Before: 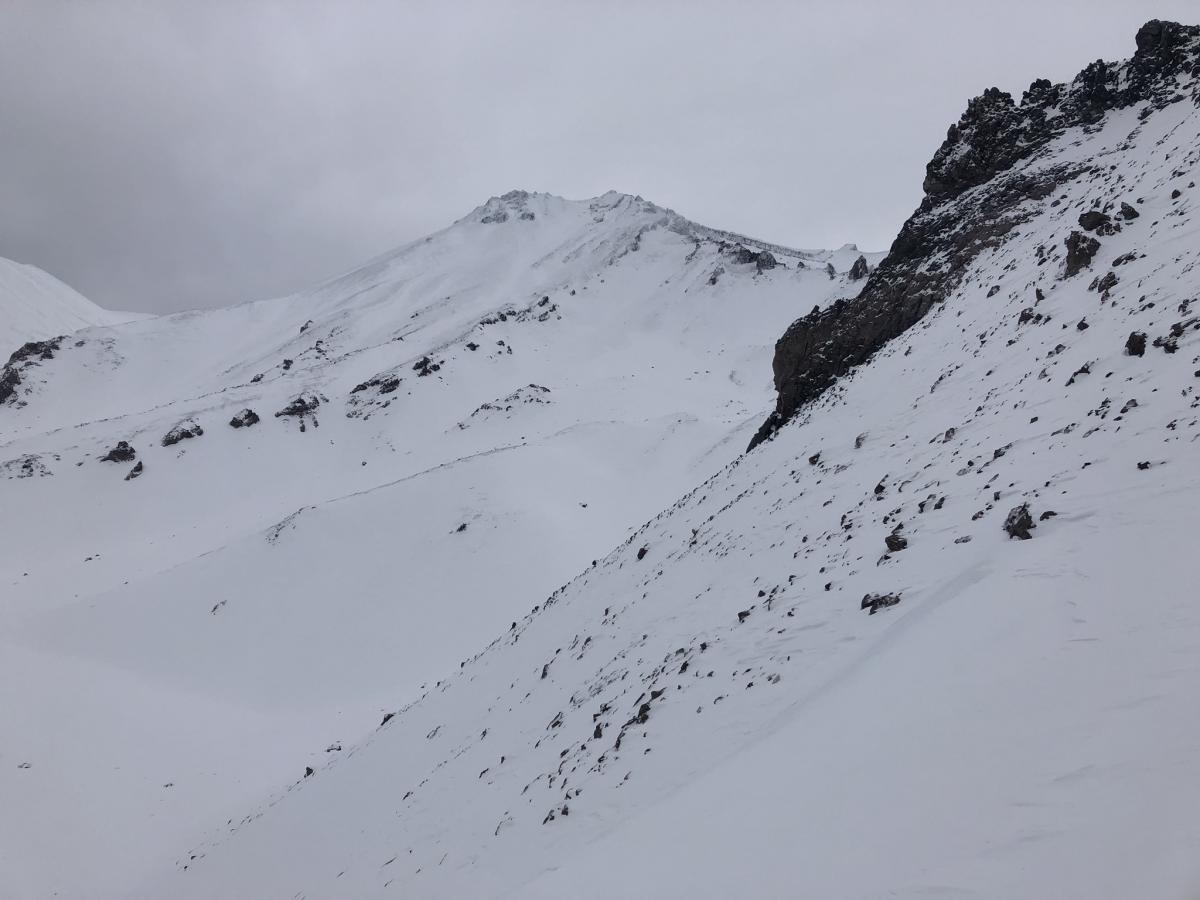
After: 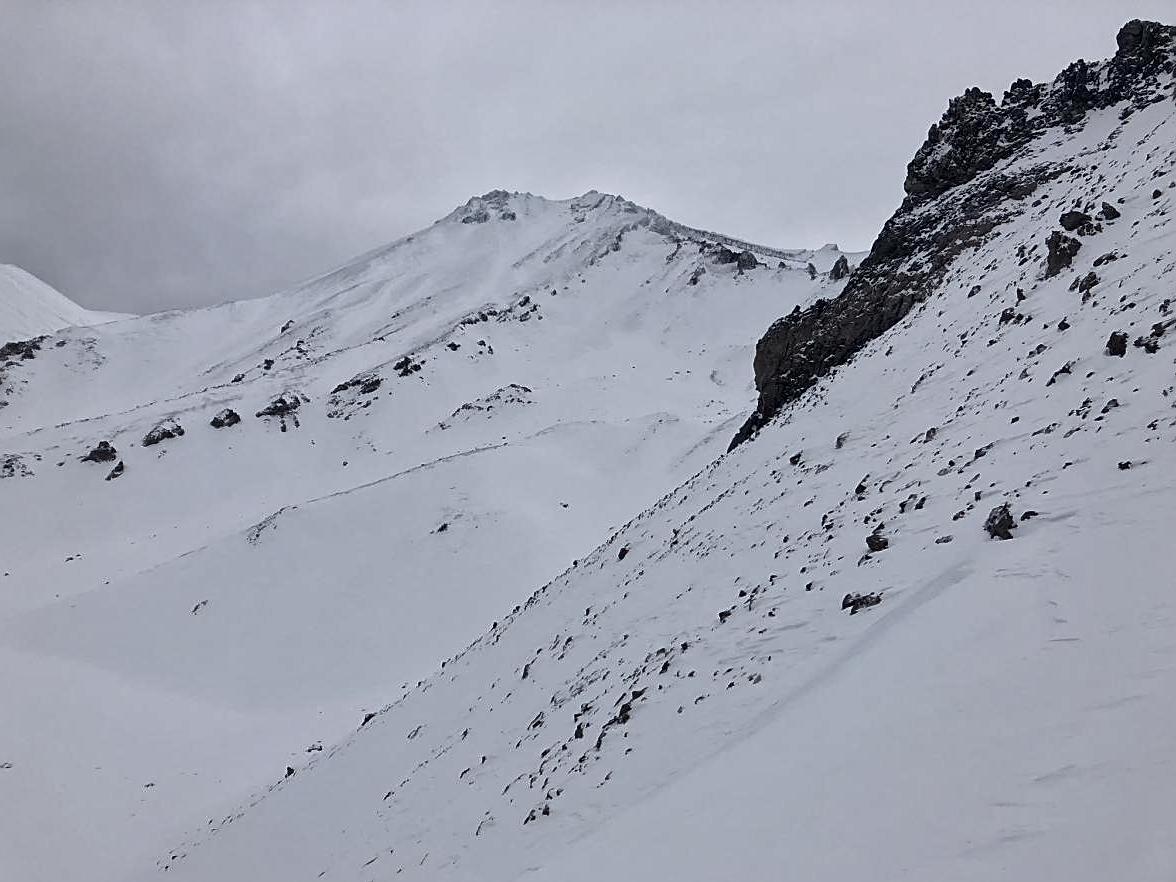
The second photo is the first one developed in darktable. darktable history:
local contrast: mode bilateral grid, contrast 20, coarseness 19, detail 163%, midtone range 0.2
crop: left 1.66%, right 0.271%, bottom 1.941%
sharpen: on, module defaults
